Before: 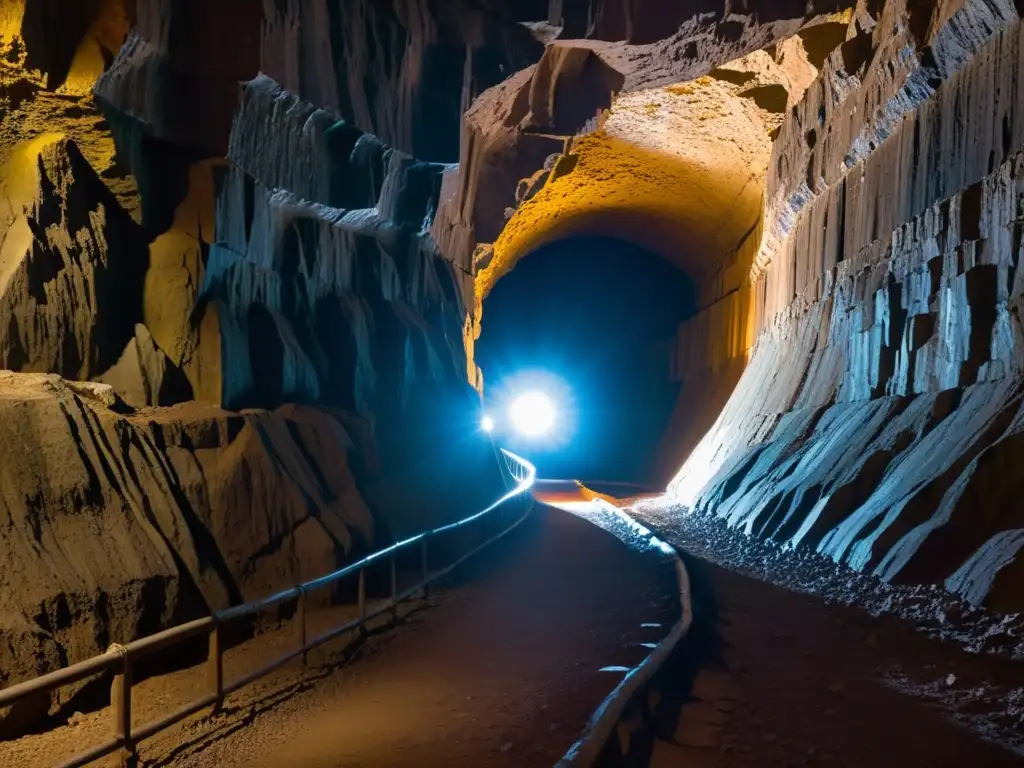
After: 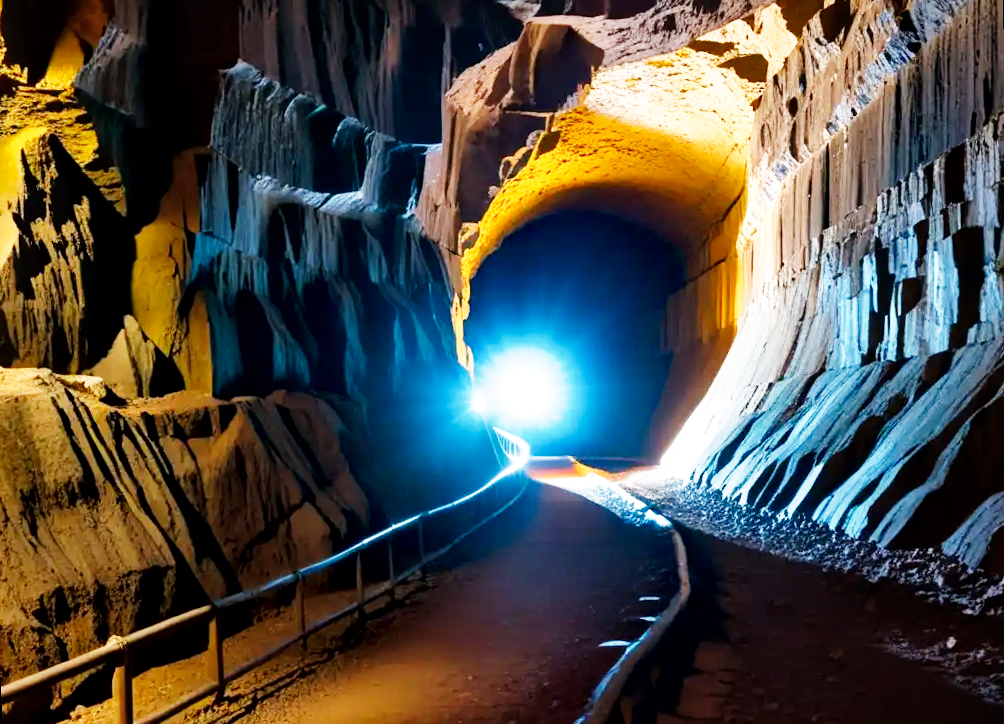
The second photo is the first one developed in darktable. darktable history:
rotate and perspective: rotation -2°, crop left 0.022, crop right 0.978, crop top 0.049, crop bottom 0.951
local contrast: mode bilateral grid, contrast 20, coarseness 50, detail 144%, midtone range 0.2
base curve: curves: ch0 [(0, 0) (0, 0.001) (0.001, 0.001) (0.004, 0.002) (0.007, 0.004) (0.015, 0.013) (0.033, 0.045) (0.052, 0.096) (0.075, 0.17) (0.099, 0.241) (0.163, 0.42) (0.219, 0.55) (0.259, 0.616) (0.327, 0.722) (0.365, 0.765) (0.522, 0.873) (0.547, 0.881) (0.689, 0.919) (0.826, 0.952) (1, 1)], preserve colors none
